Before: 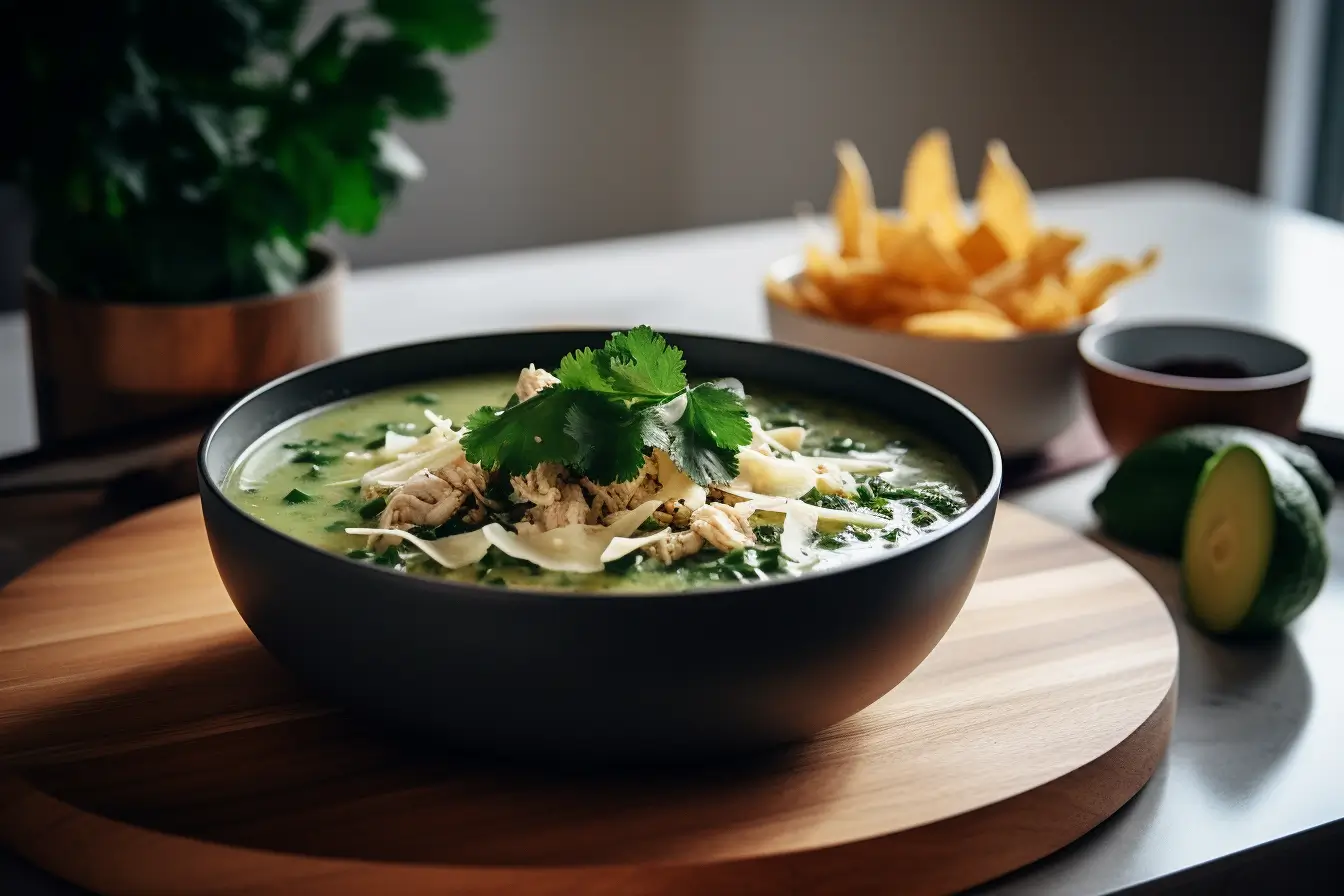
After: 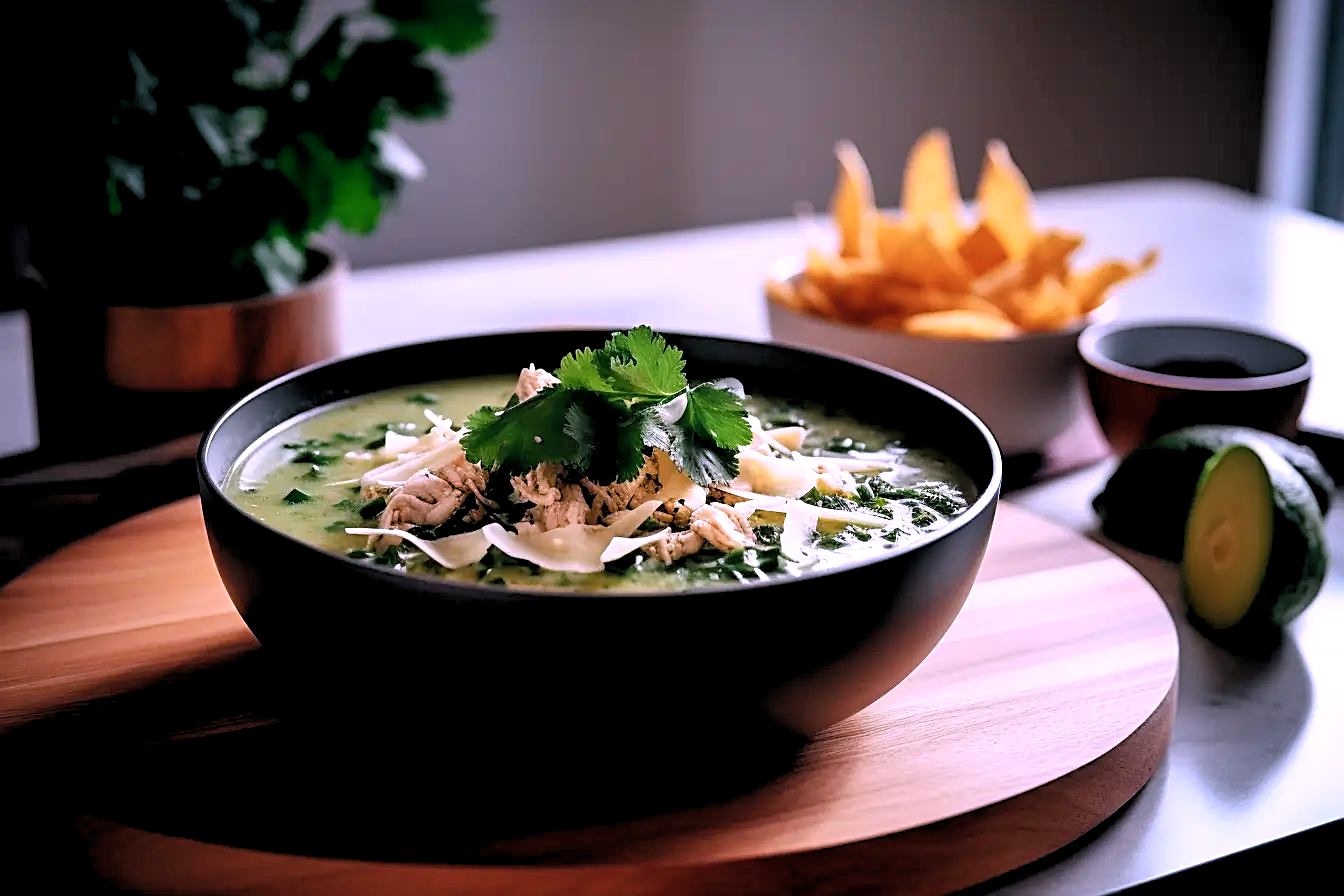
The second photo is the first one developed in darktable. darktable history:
sharpen: on, module defaults
rgb levels: levels [[0.01, 0.419, 0.839], [0, 0.5, 1], [0, 0.5, 1]]
color balance rgb: perceptual saturation grading › global saturation 20%, global vibrance 10%
color correction: highlights a* 15.03, highlights b* -25.07
